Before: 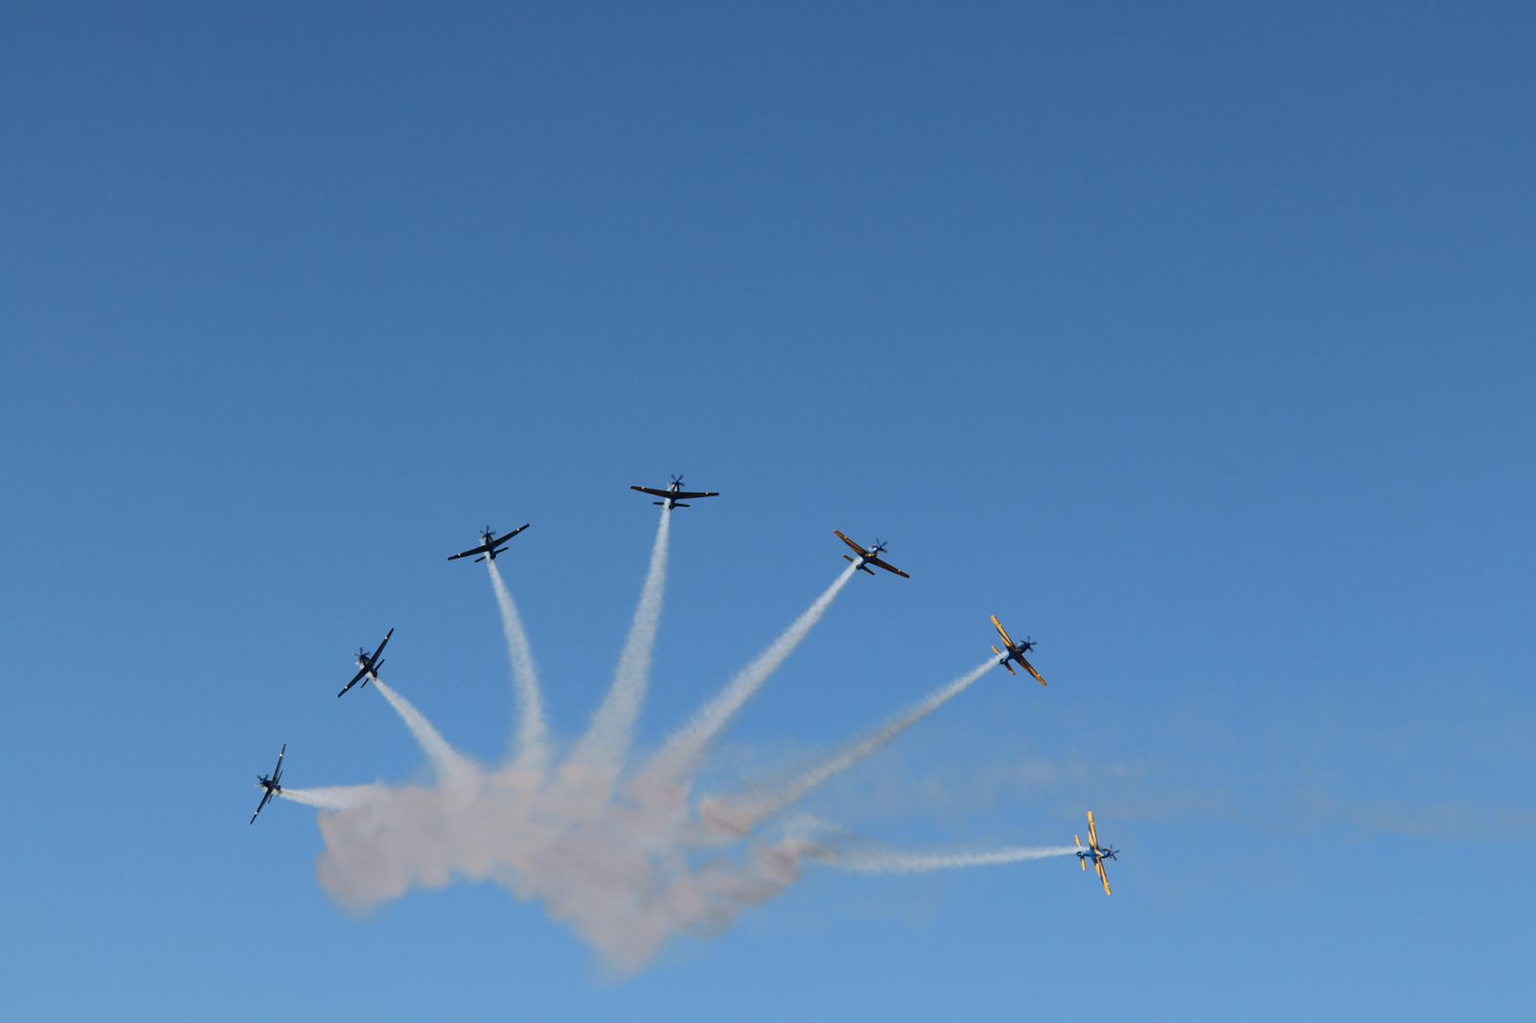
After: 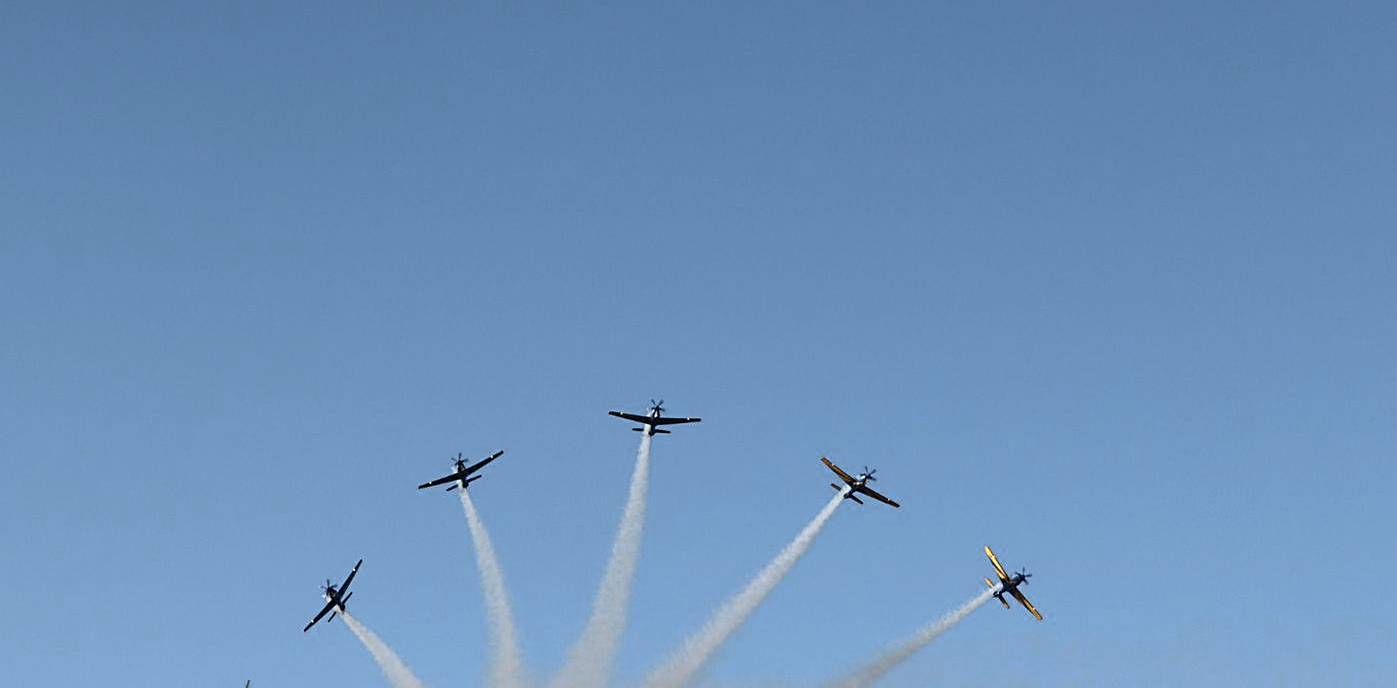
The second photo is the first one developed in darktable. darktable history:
crop: left 3.015%, top 8.969%, right 9.647%, bottom 26.457%
sharpen: on, module defaults
color zones: curves: ch0 [(0.004, 0.306) (0.107, 0.448) (0.252, 0.656) (0.41, 0.398) (0.595, 0.515) (0.768, 0.628)]; ch1 [(0.07, 0.323) (0.151, 0.452) (0.252, 0.608) (0.346, 0.221) (0.463, 0.189) (0.61, 0.368) (0.735, 0.395) (0.921, 0.412)]; ch2 [(0, 0.476) (0.132, 0.512) (0.243, 0.512) (0.397, 0.48) (0.522, 0.376) (0.634, 0.536) (0.761, 0.46)]
white balance: emerald 1
